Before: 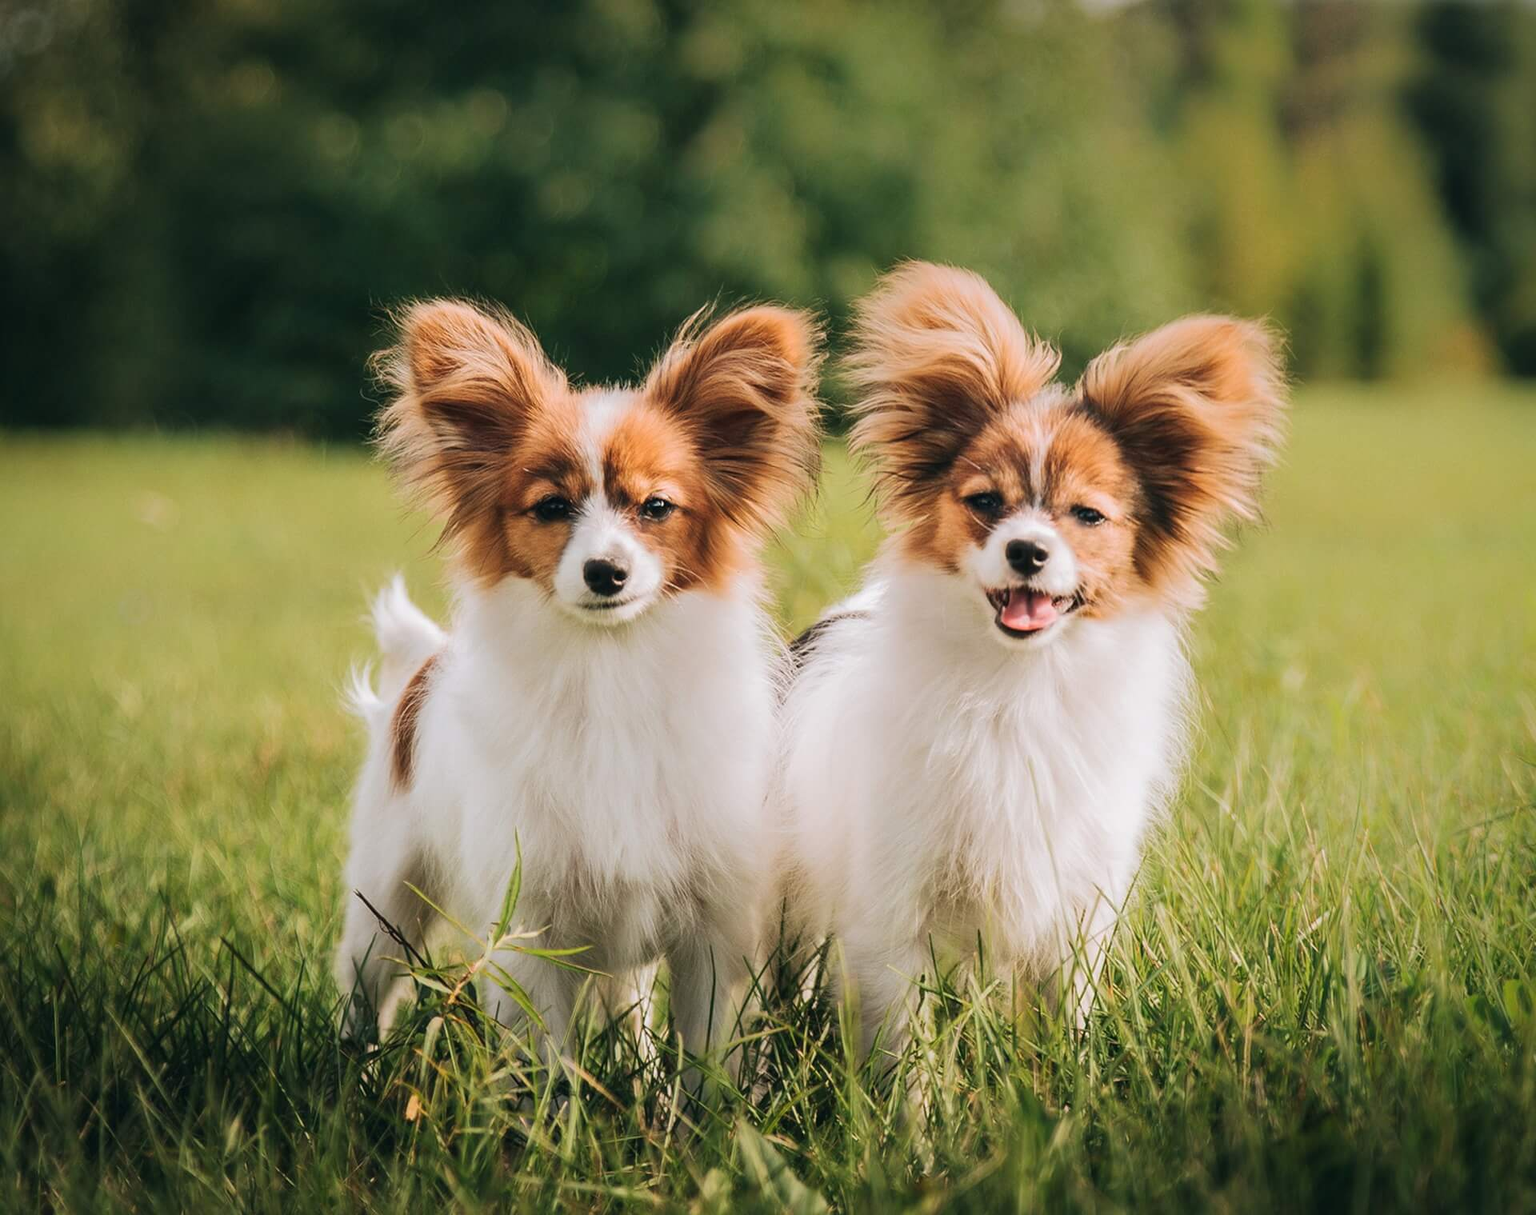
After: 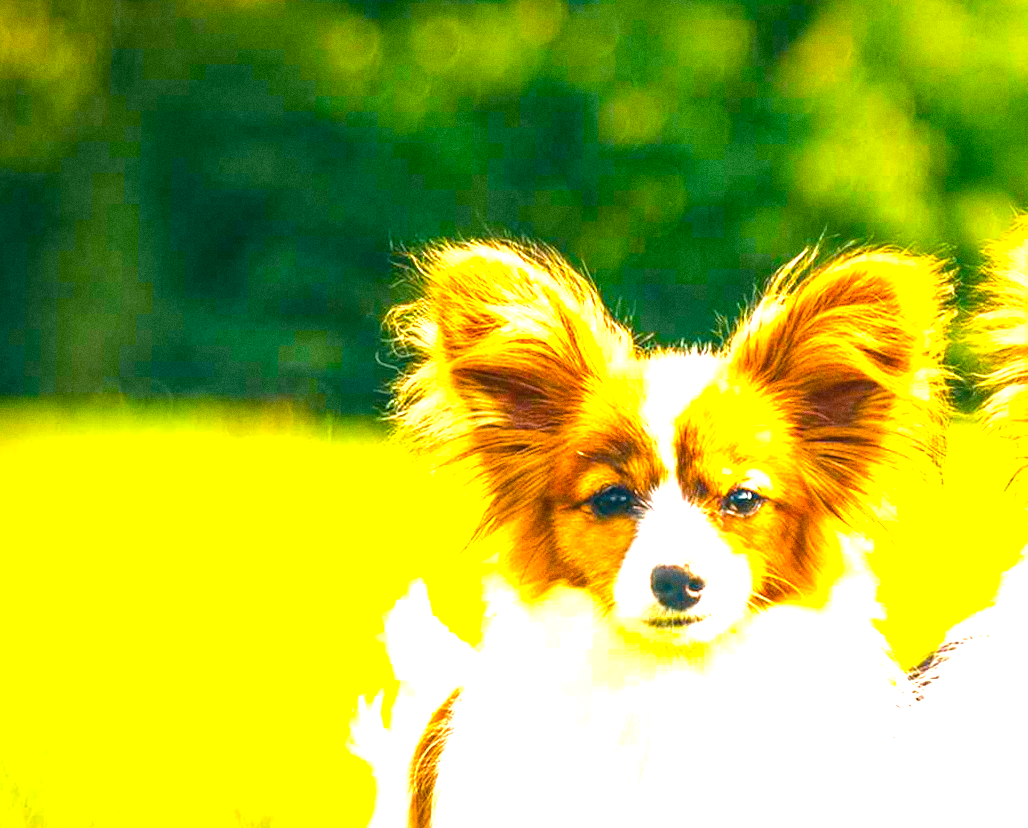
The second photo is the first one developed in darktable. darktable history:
exposure: black level correction 0.001, exposure 1.129 EV, compensate exposure bias true, compensate highlight preservation false
local contrast: on, module defaults
rotate and perspective: rotation 0.226°, lens shift (vertical) -0.042, crop left 0.023, crop right 0.982, crop top 0.006, crop bottom 0.994
crop and rotate: left 3.047%, top 7.509%, right 42.236%, bottom 37.598%
grain: coarseness 0.09 ISO
color balance rgb: linear chroma grading › global chroma 42%, perceptual saturation grading › global saturation 42%, perceptual brilliance grading › global brilliance 25%, global vibrance 33%
